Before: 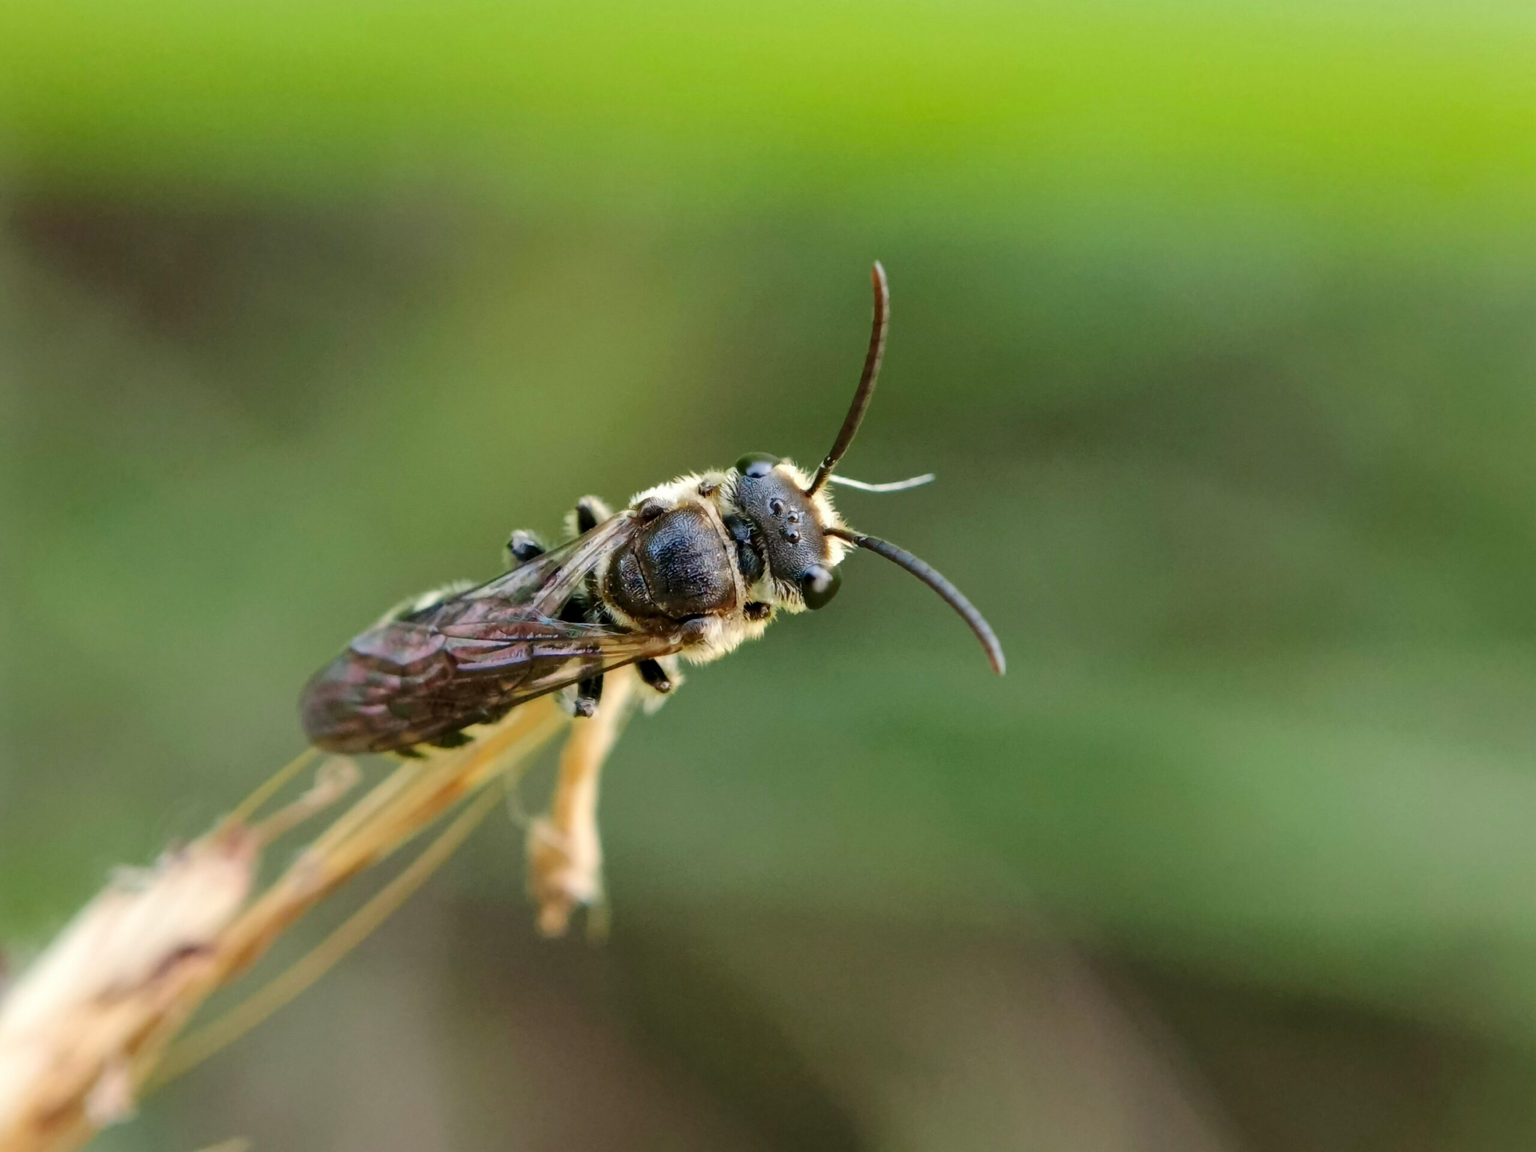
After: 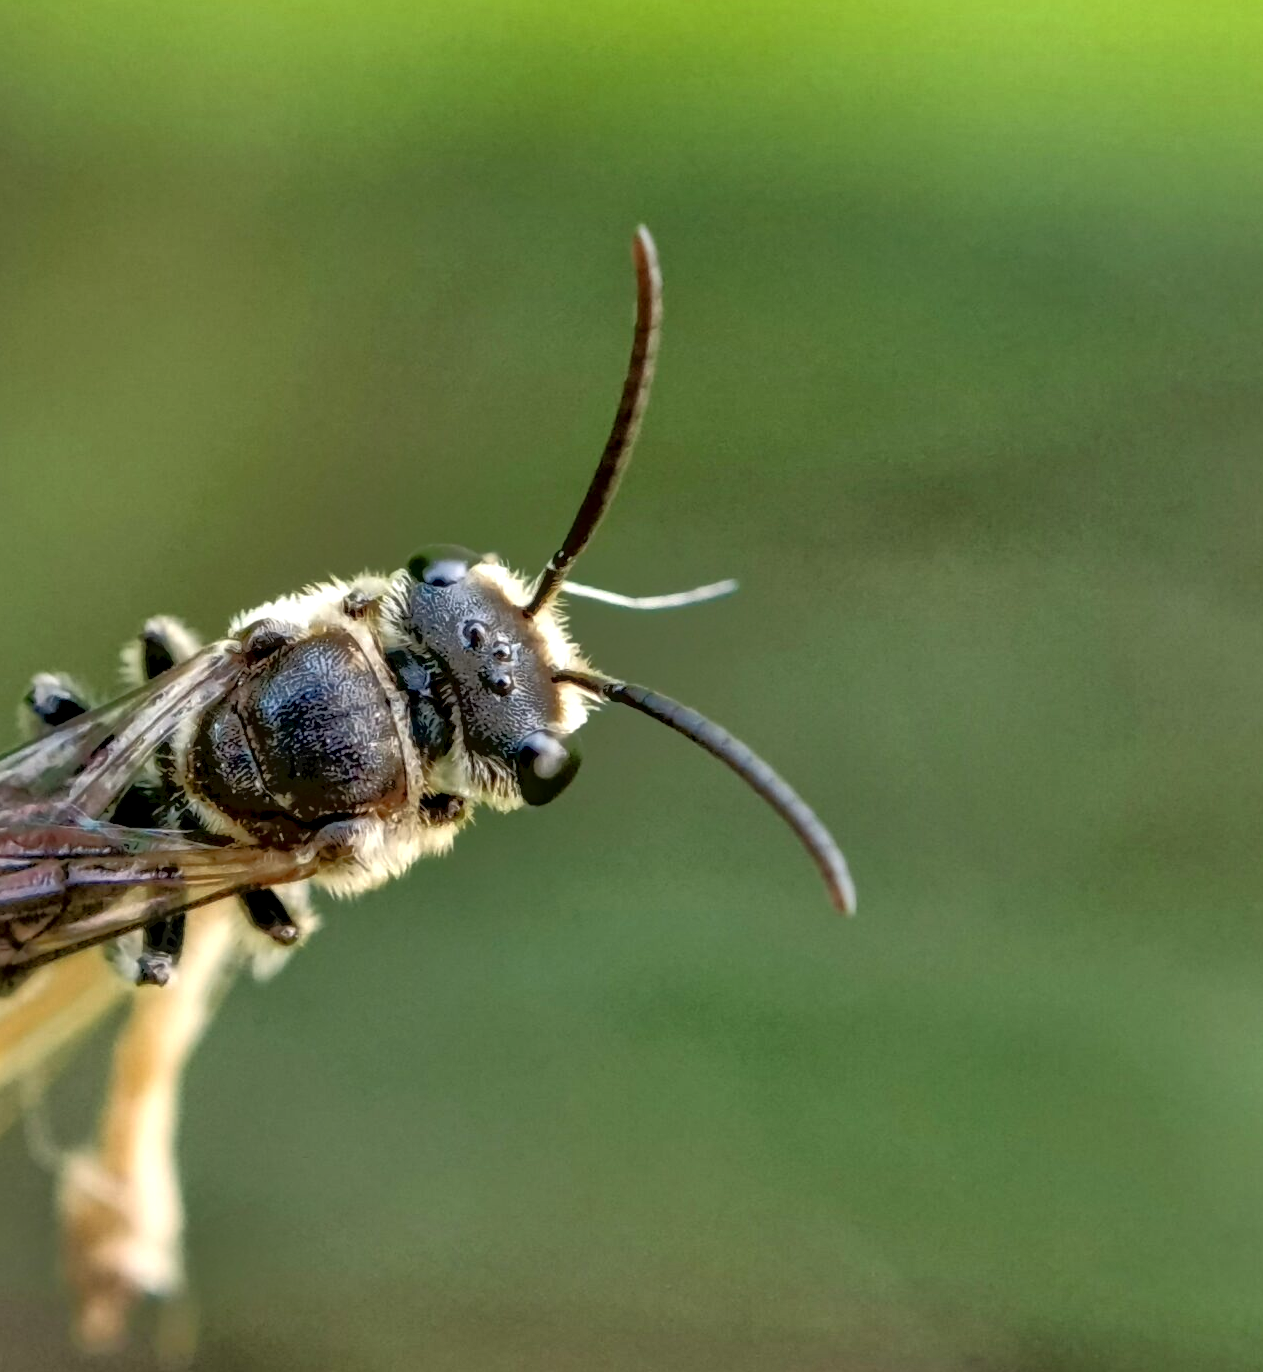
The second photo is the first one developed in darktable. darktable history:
tone equalizer: -7 EV -0.617 EV, -6 EV 1.02 EV, -5 EV -0.442 EV, -4 EV 0.398 EV, -3 EV 0.435 EV, -2 EV 0.168 EV, -1 EV -0.161 EV, +0 EV -0.377 EV
local contrast: detail 144%
color zones: curves: ch1 [(0, 0.469) (0.001, 0.469) (0.12, 0.446) (0.248, 0.469) (0.5, 0.5) (0.748, 0.5) (0.999, 0.469) (1, 0.469)]
crop: left 32.05%, top 10.984%, right 18.612%, bottom 17.508%
